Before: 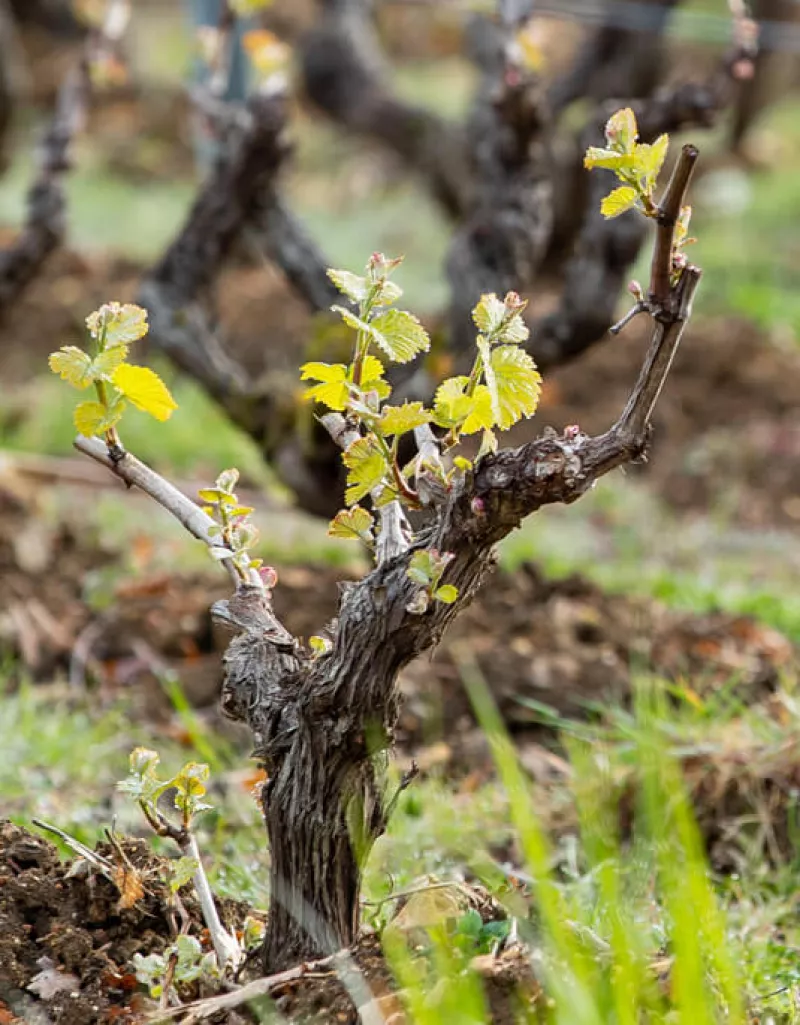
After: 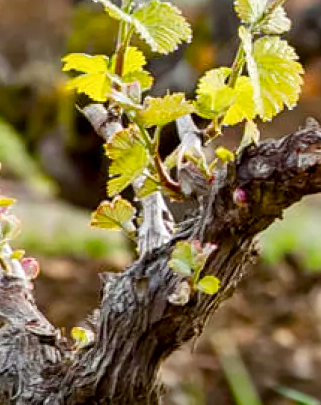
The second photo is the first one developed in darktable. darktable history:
color balance rgb: global offset › hue 170.4°, perceptual saturation grading › global saturation 19.966%, perceptual saturation grading › highlights -25.871%, perceptual saturation grading › shadows 50.067%, global vibrance 20%
local contrast: mode bilateral grid, contrast 20, coarseness 50, detail 150%, midtone range 0.2
crop: left 29.87%, top 30.23%, right 29.968%, bottom 30.163%
